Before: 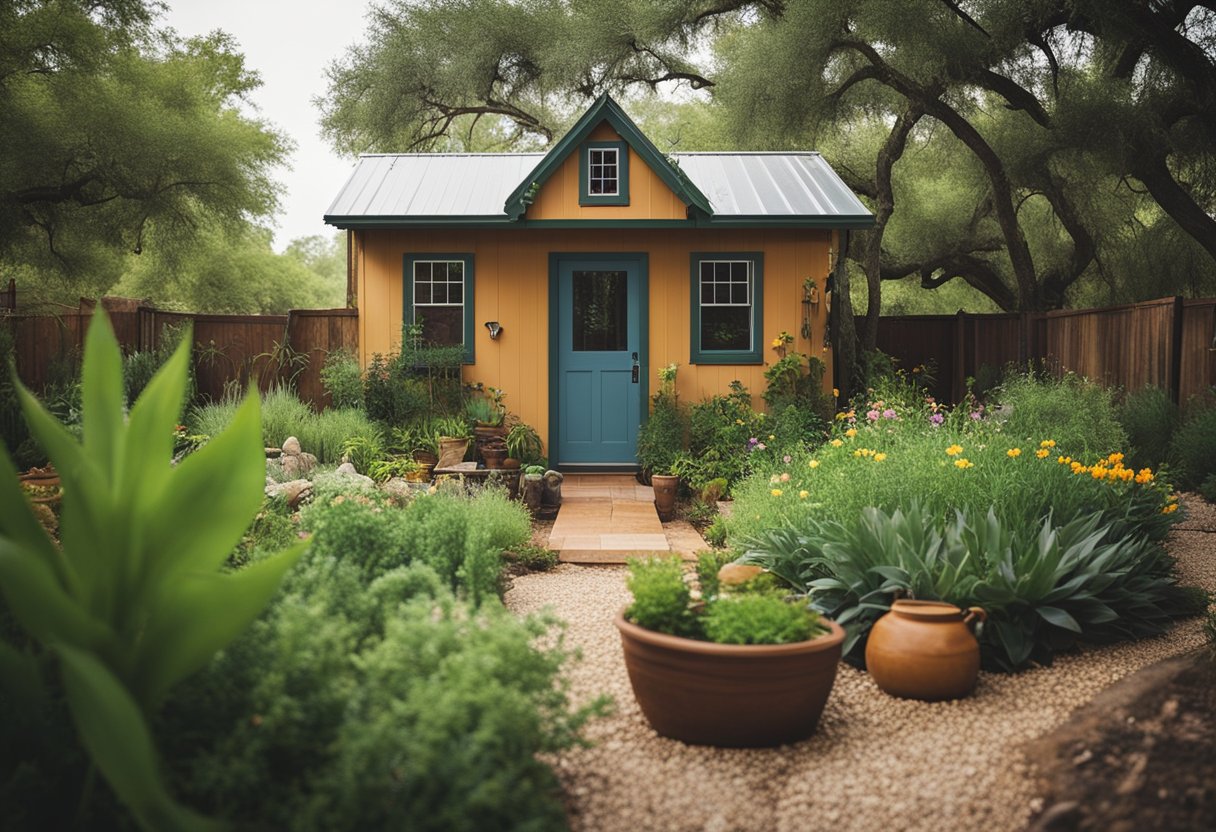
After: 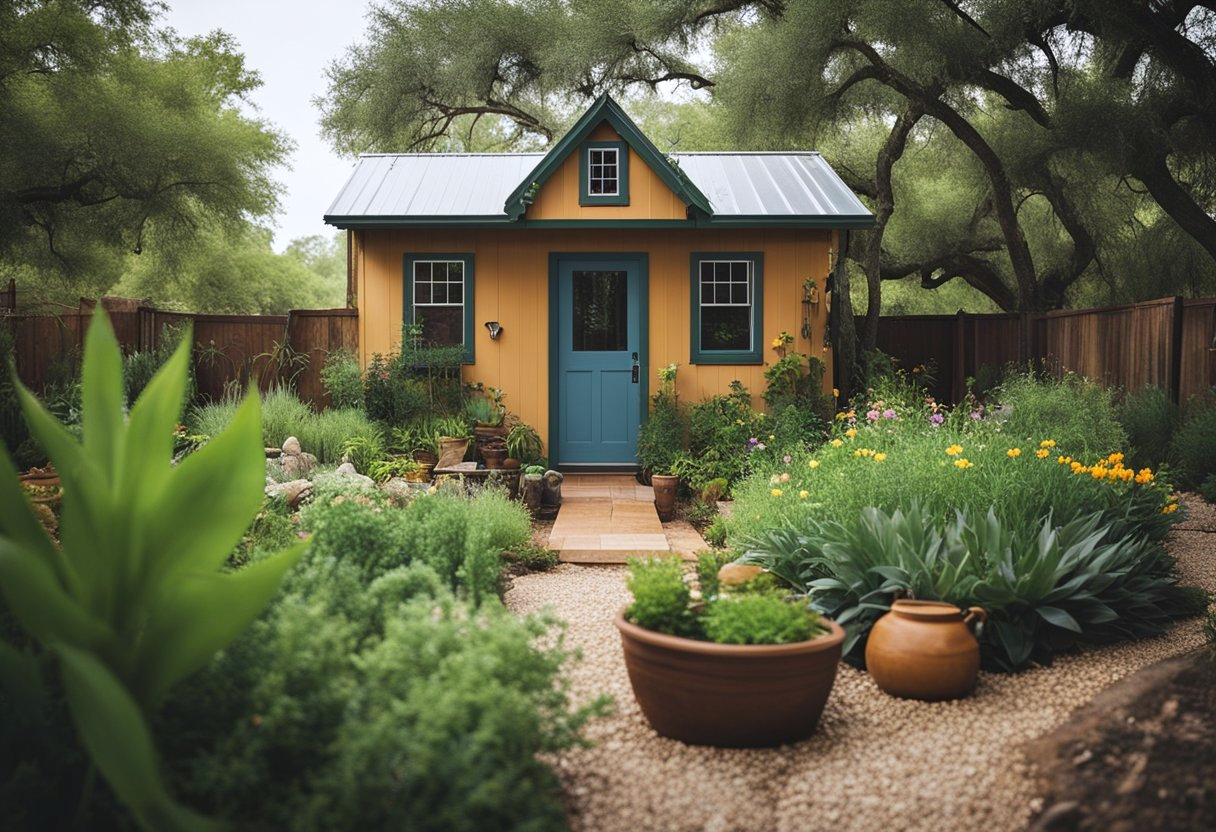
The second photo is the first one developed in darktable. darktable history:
contrast equalizer: octaves 7, y [[0.6 ×6], [0.55 ×6], [0 ×6], [0 ×6], [0 ×6]], mix 0.15
white balance: red 0.983, blue 1.036
